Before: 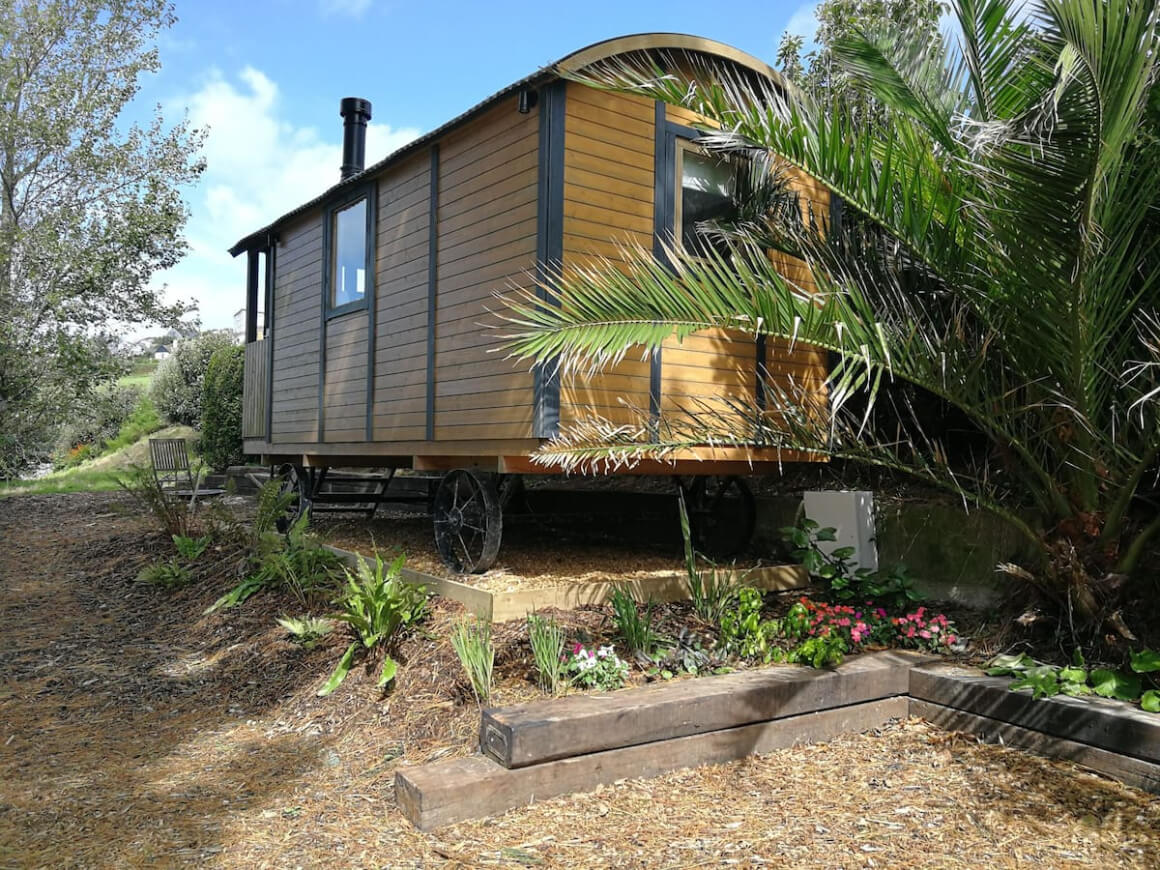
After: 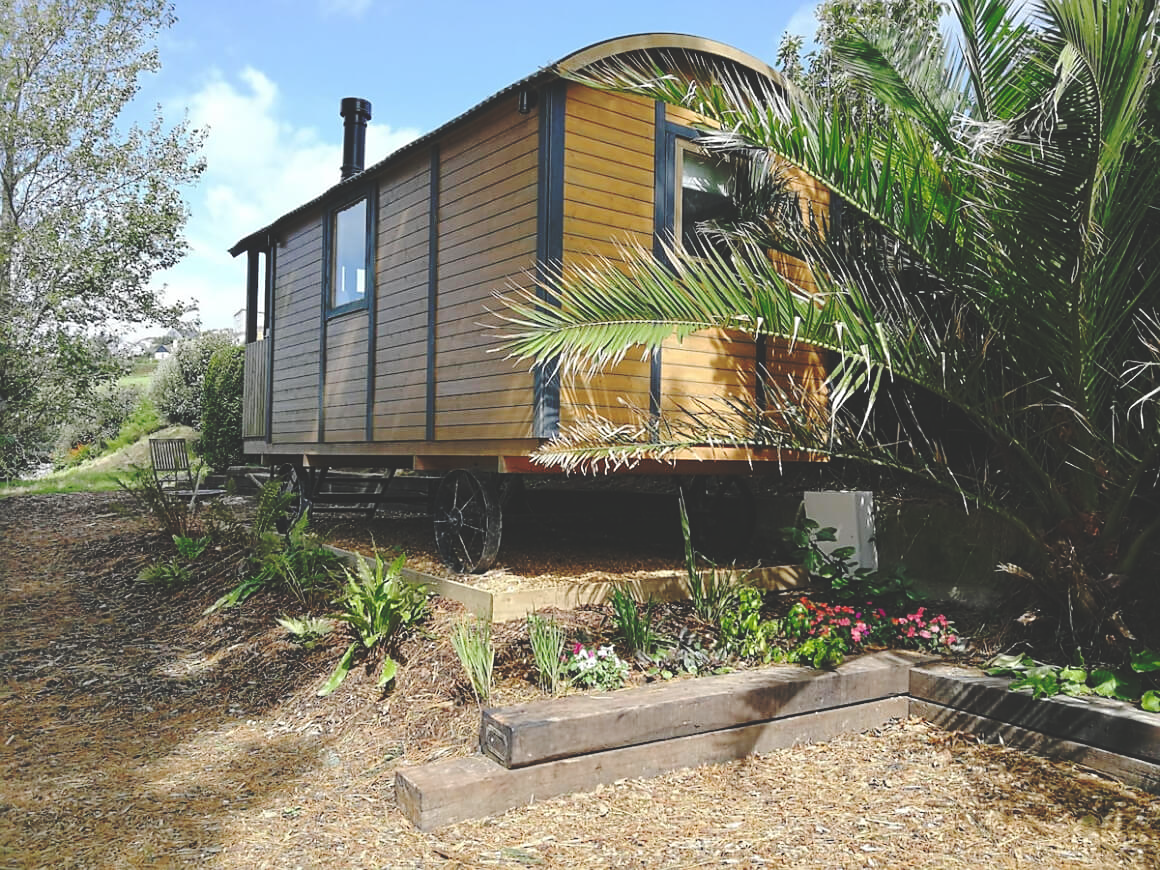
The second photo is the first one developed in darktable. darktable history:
exposure: black level correction 0.001, compensate highlight preservation false
base curve: curves: ch0 [(0, 0.024) (0.055, 0.065) (0.121, 0.166) (0.236, 0.319) (0.693, 0.726) (1, 1)], preserve colors none
sharpen: radius 1.497, amount 0.395, threshold 1.647
